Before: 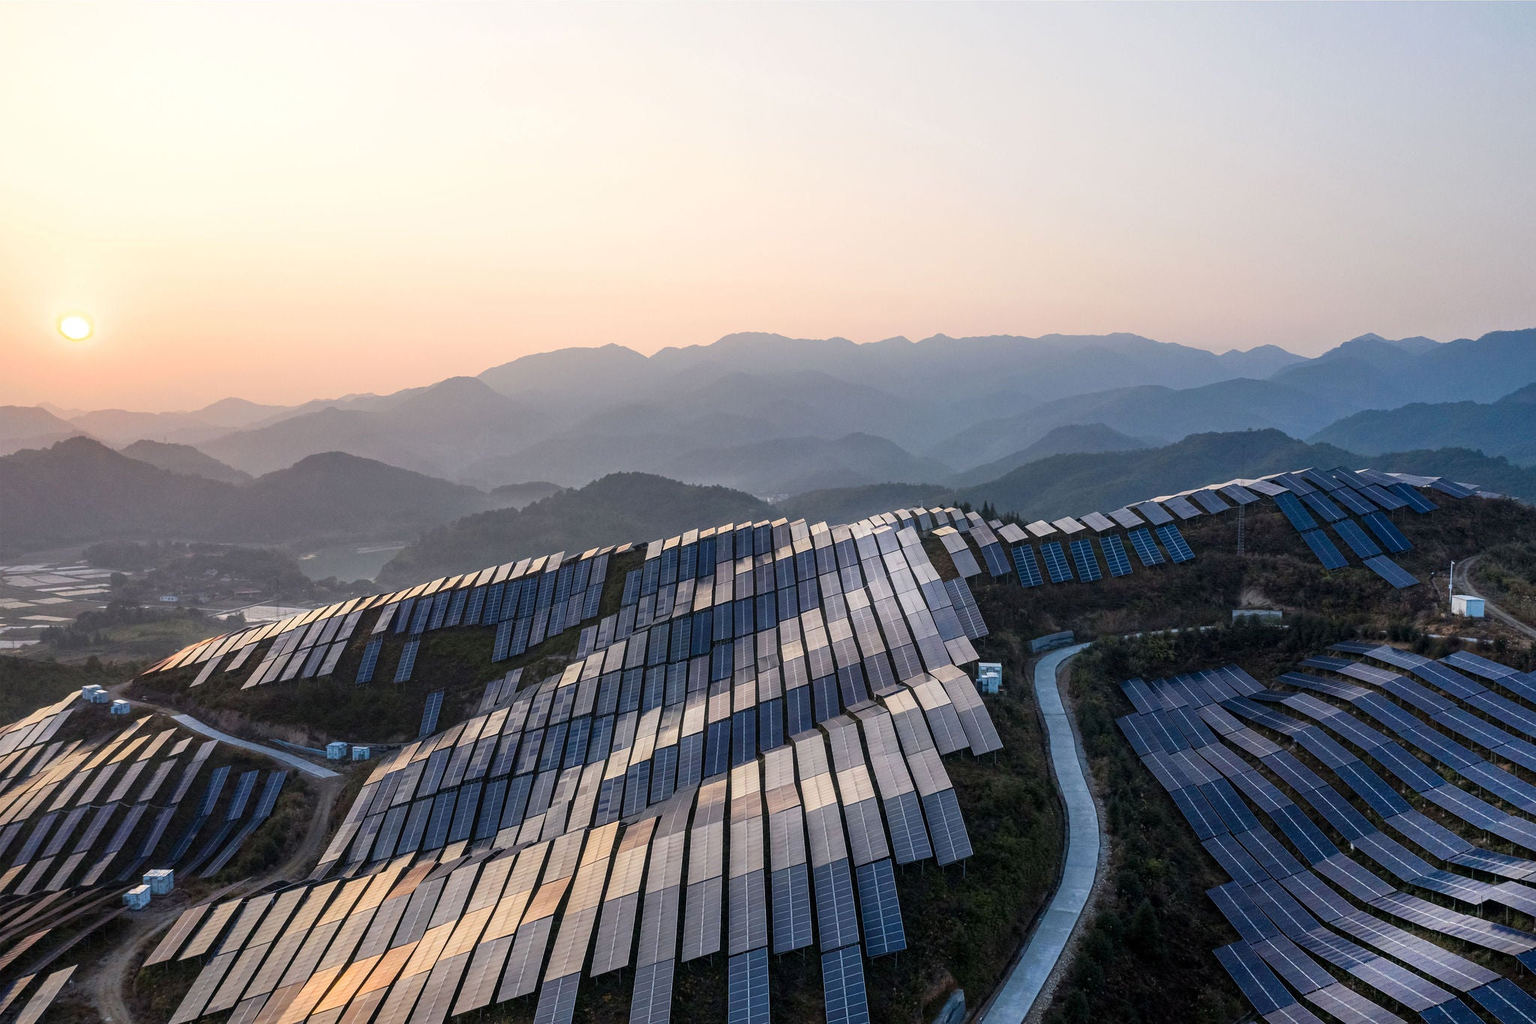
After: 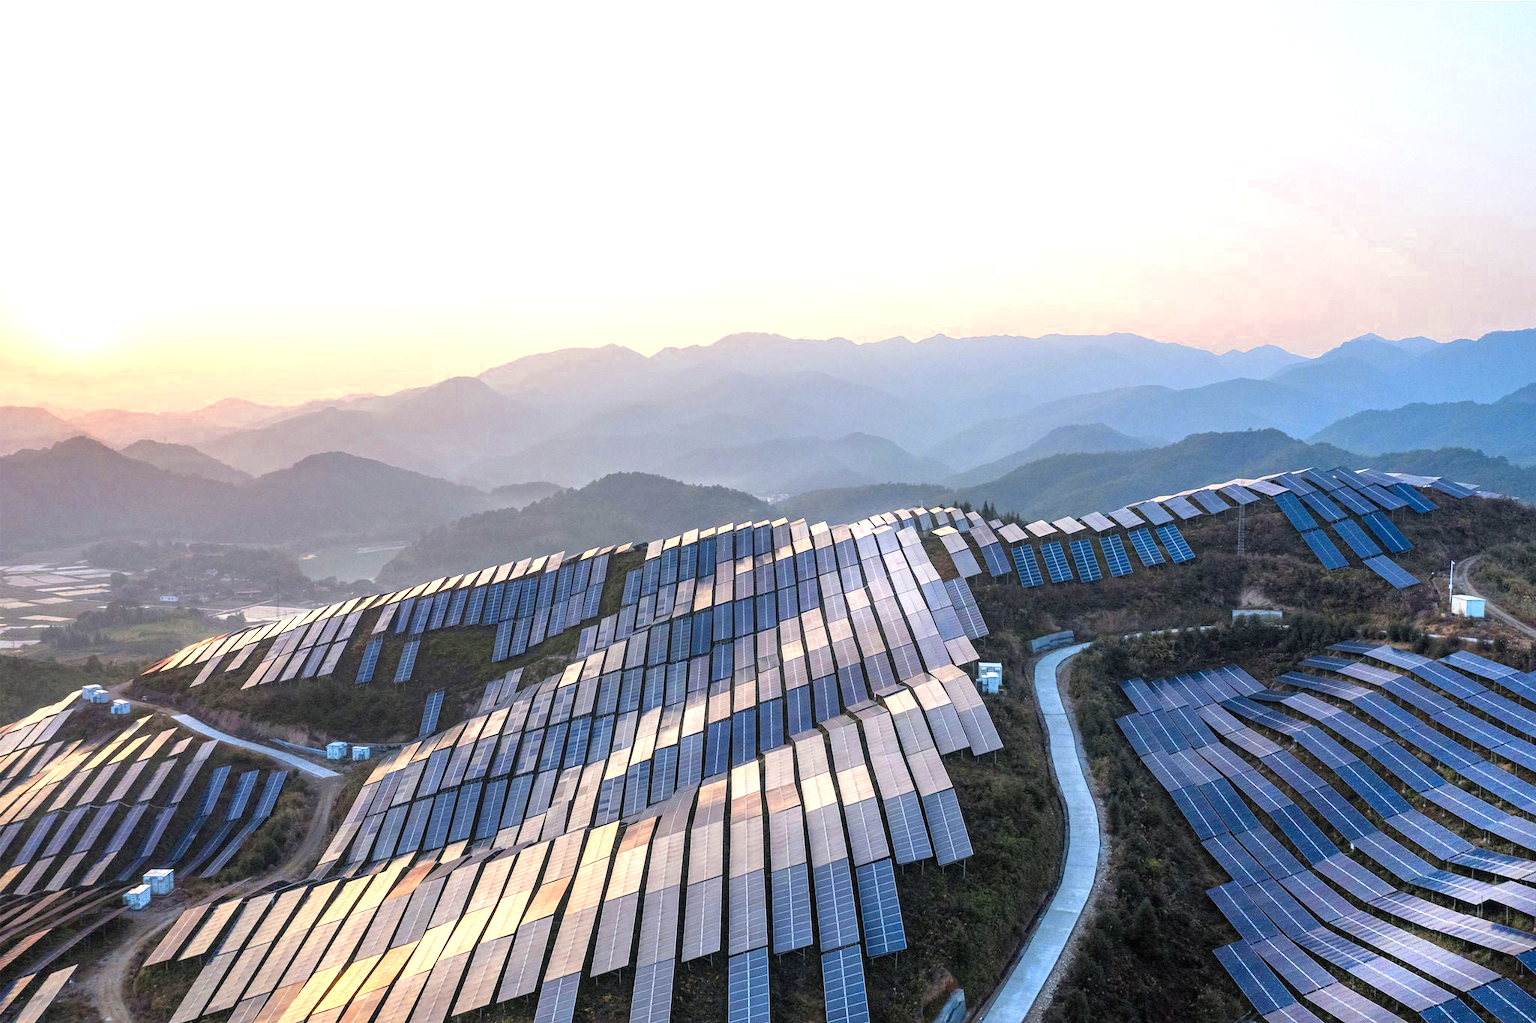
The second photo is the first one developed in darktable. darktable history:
contrast brightness saturation: brightness 0.12
color zones: curves: ch0 [(0.004, 0.305) (0.261, 0.623) (0.389, 0.399) (0.708, 0.571) (0.947, 0.34)]; ch1 [(0.025, 0.645) (0.229, 0.584) (0.326, 0.551) (0.484, 0.262) (0.757, 0.643)]
exposure: black level correction 0, exposure 0.699 EV, compensate highlight preservation false
